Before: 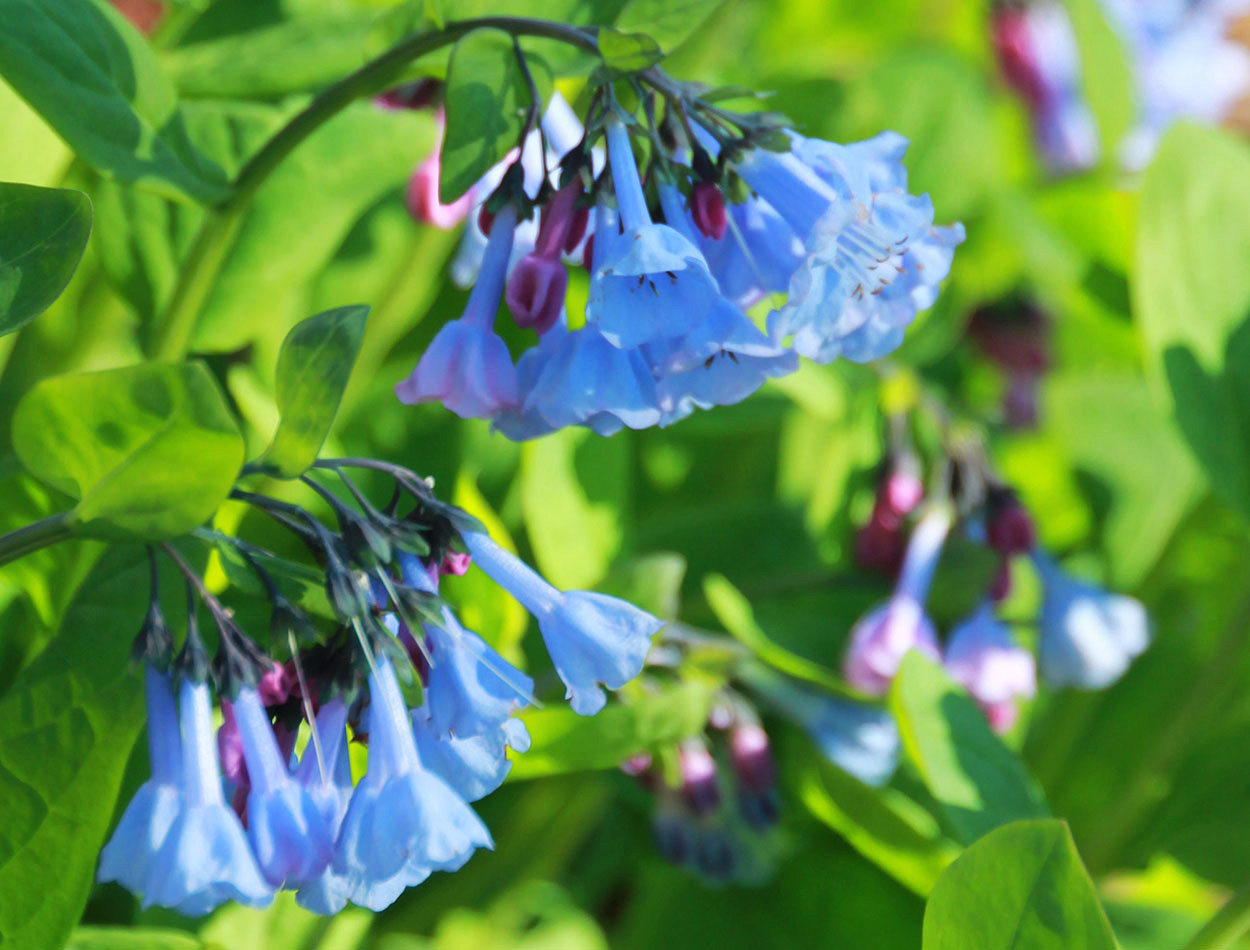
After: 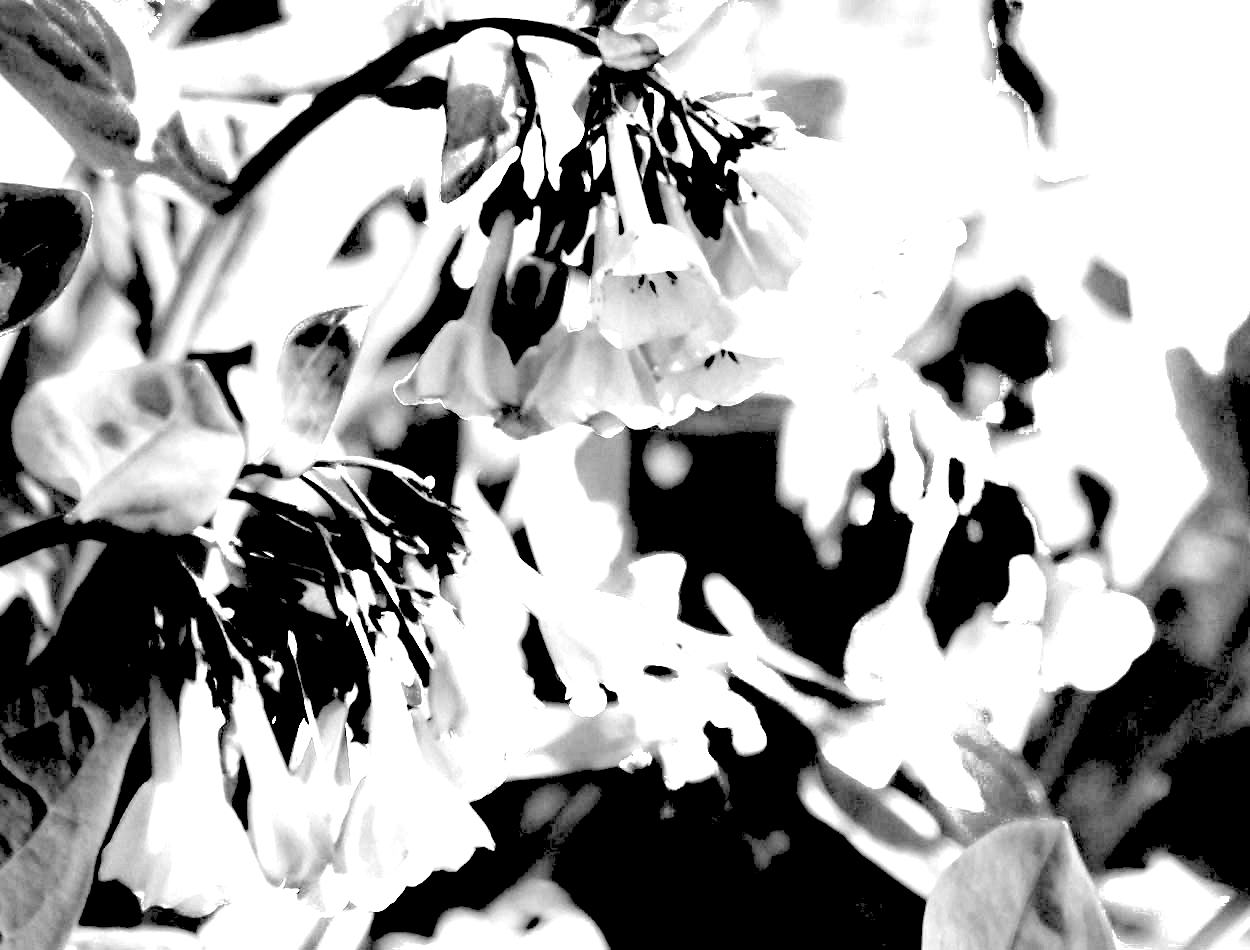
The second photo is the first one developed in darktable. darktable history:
exposure: black level correction 0.1, exposure 3 EV, compensate highlight preservation false
white balance: red 0.766, blue 1.537
monochrome: a -3.63, b -0.465
